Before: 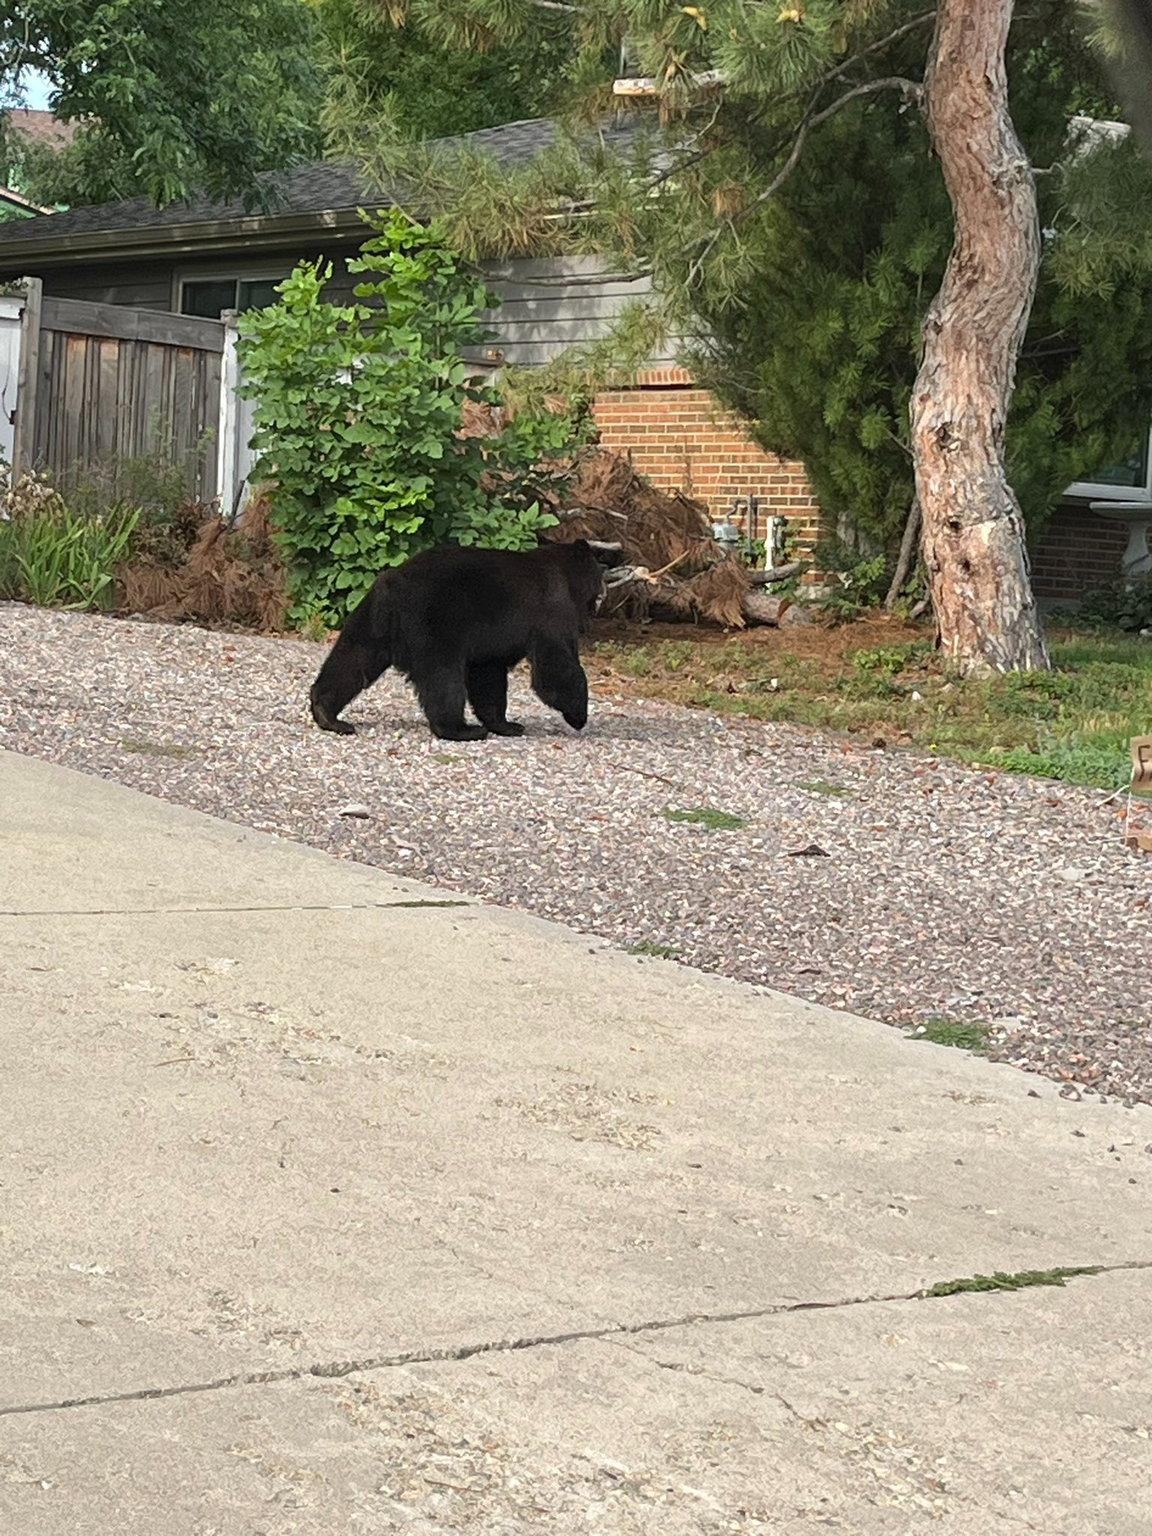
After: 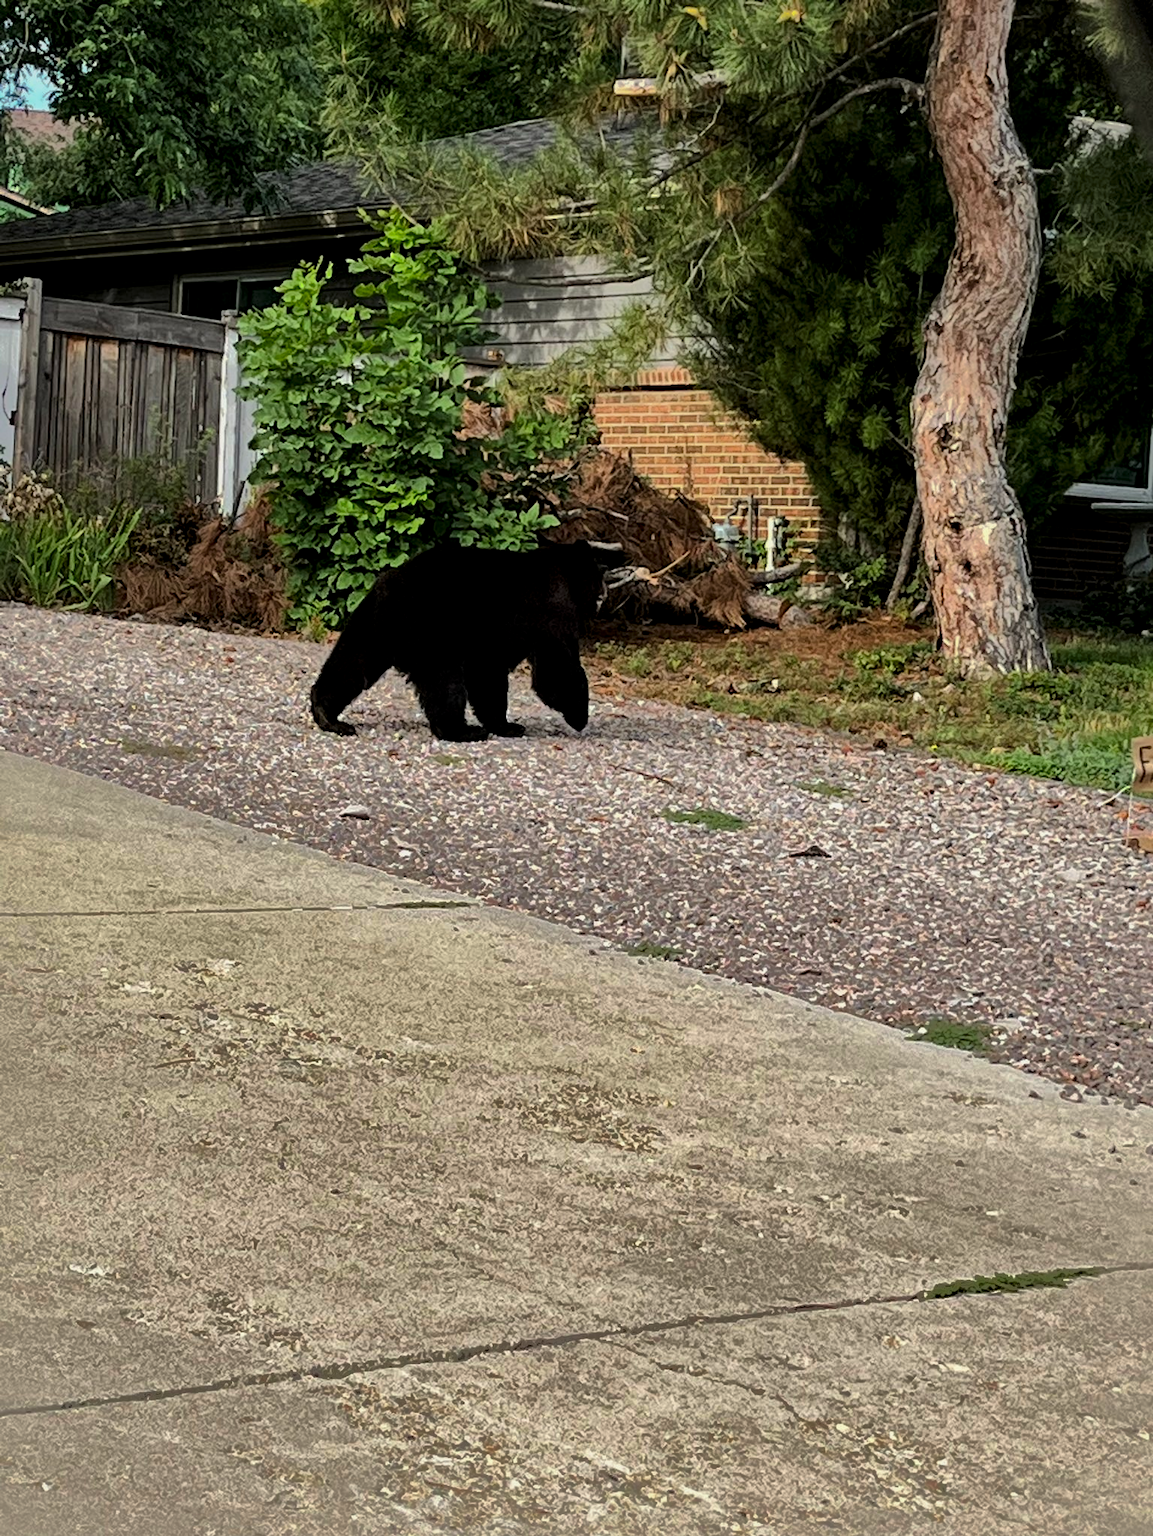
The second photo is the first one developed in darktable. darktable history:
crop: bottom 0.073%
shadows and highlights: shadows -19.14, highlights -73.84
contrast brightness saturation: contrast 0.066, brightness -0.146, saturation 0.113
filmic rgb: black relative exposure -4.95 EV, white relative exposure 2.83 EV, hardness 3.71, color science v6 (2022)
local contrast: highlights 106%, shadows 98%, detail 119%, midtone range 0.2
exposure: compensate highlight preservation false
